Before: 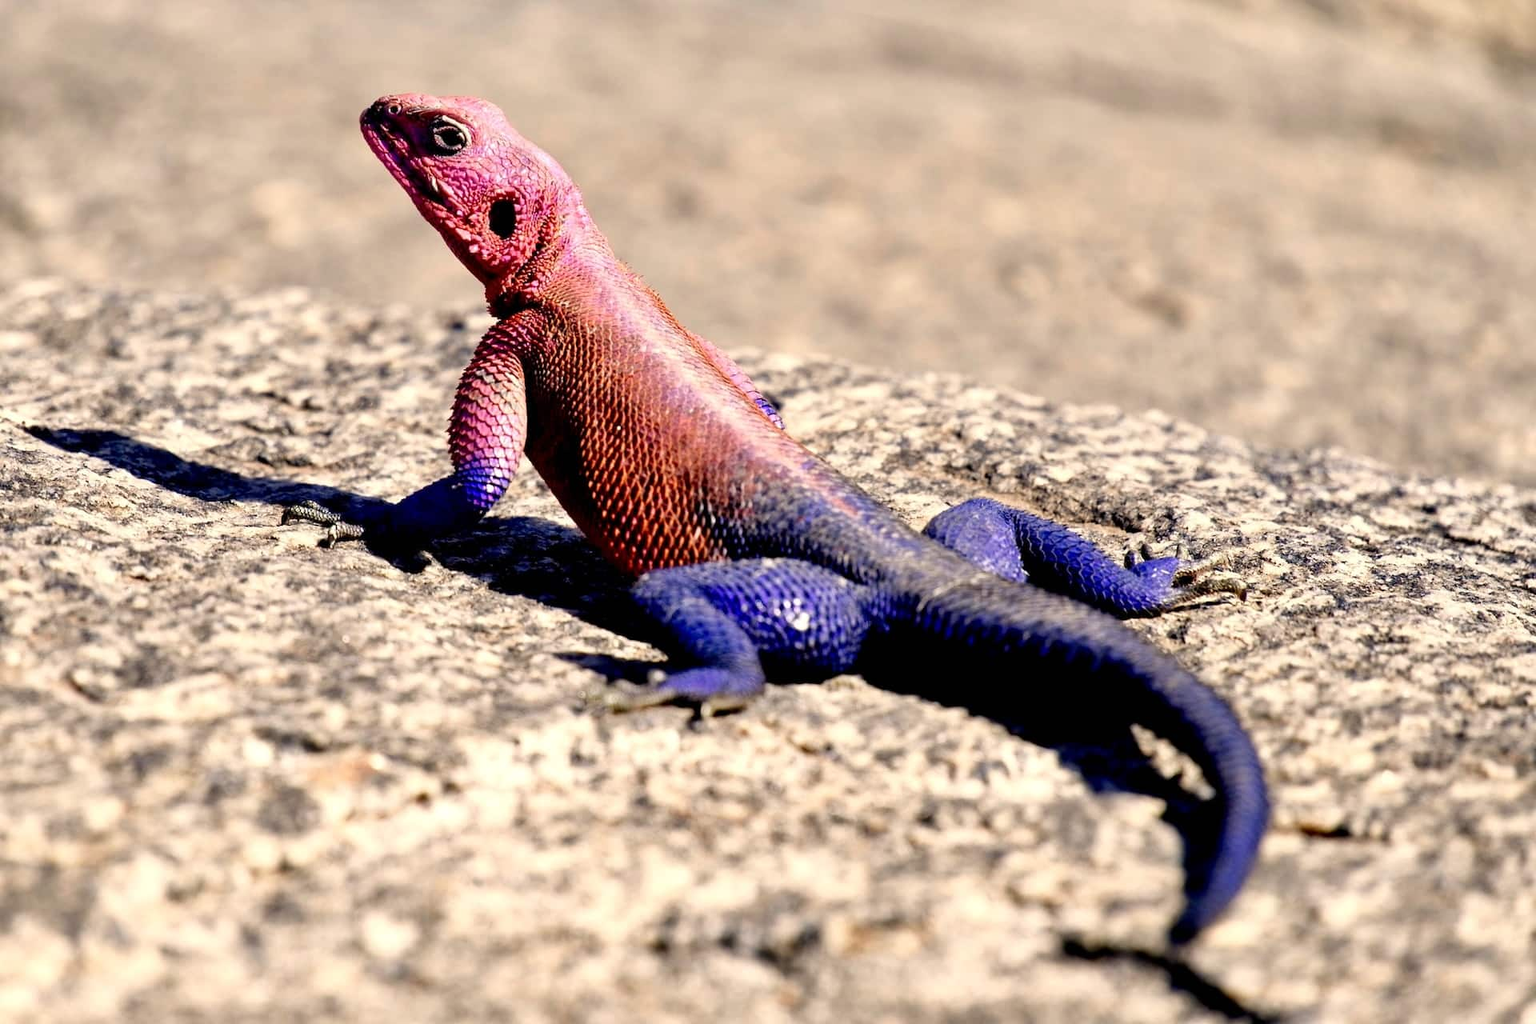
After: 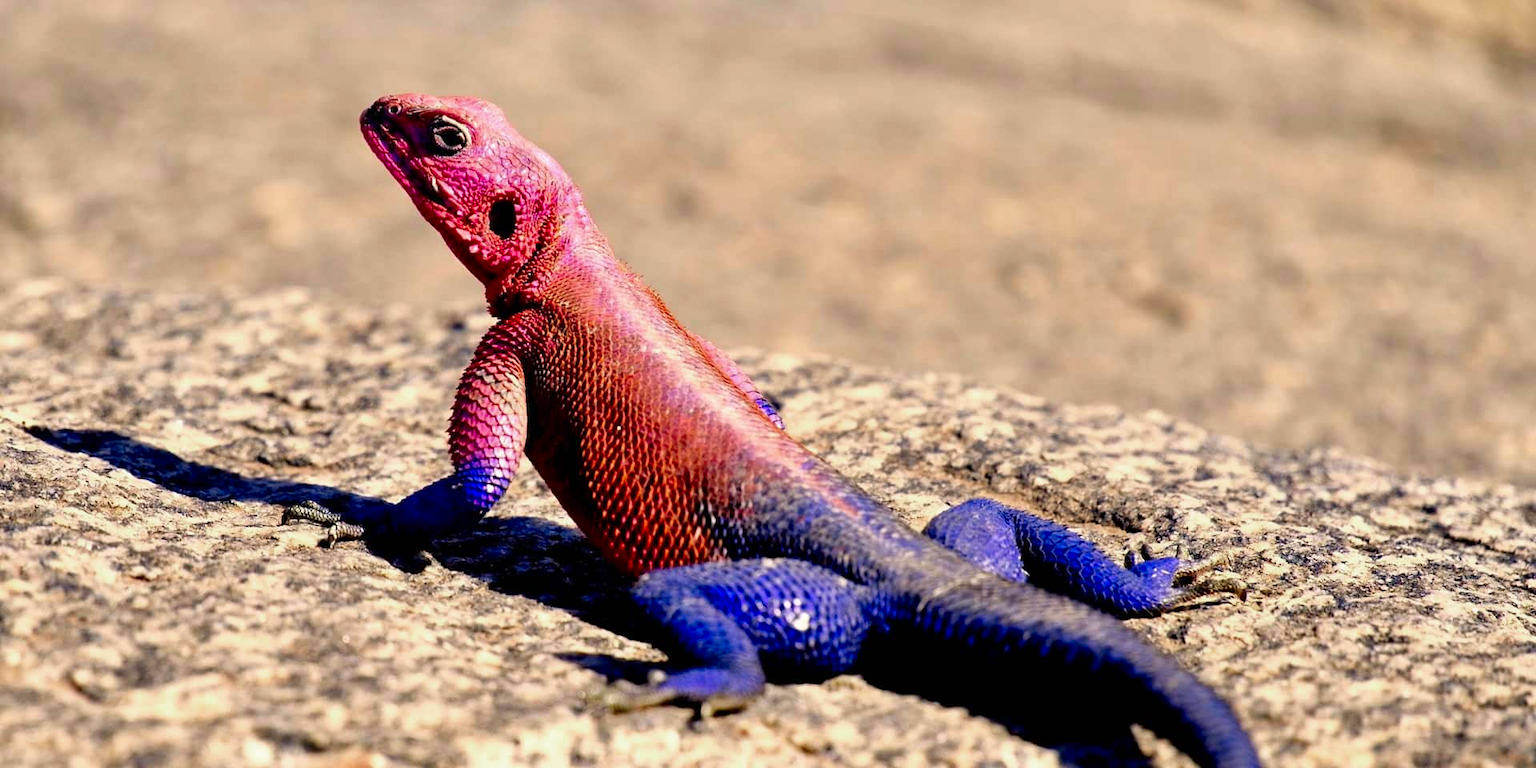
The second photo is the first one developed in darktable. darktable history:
crop: bottom 24.967%
color zones: curves: ch0 [(0, 0.425) (0.143, 0.422) (0.286, 0.42) (0.429, 0.419) (0.571, 0.419) (0.714, 0.42) (0.857, 0.422) (1, 0.425)]; ch1 [(0, 0.666) (0.143, 0.669) (0.286, 0.671) (0.429, 0.67) (0.571, 0.67) (0.714, 0.67) (0.857, 0.67) (1, 0.666)]
